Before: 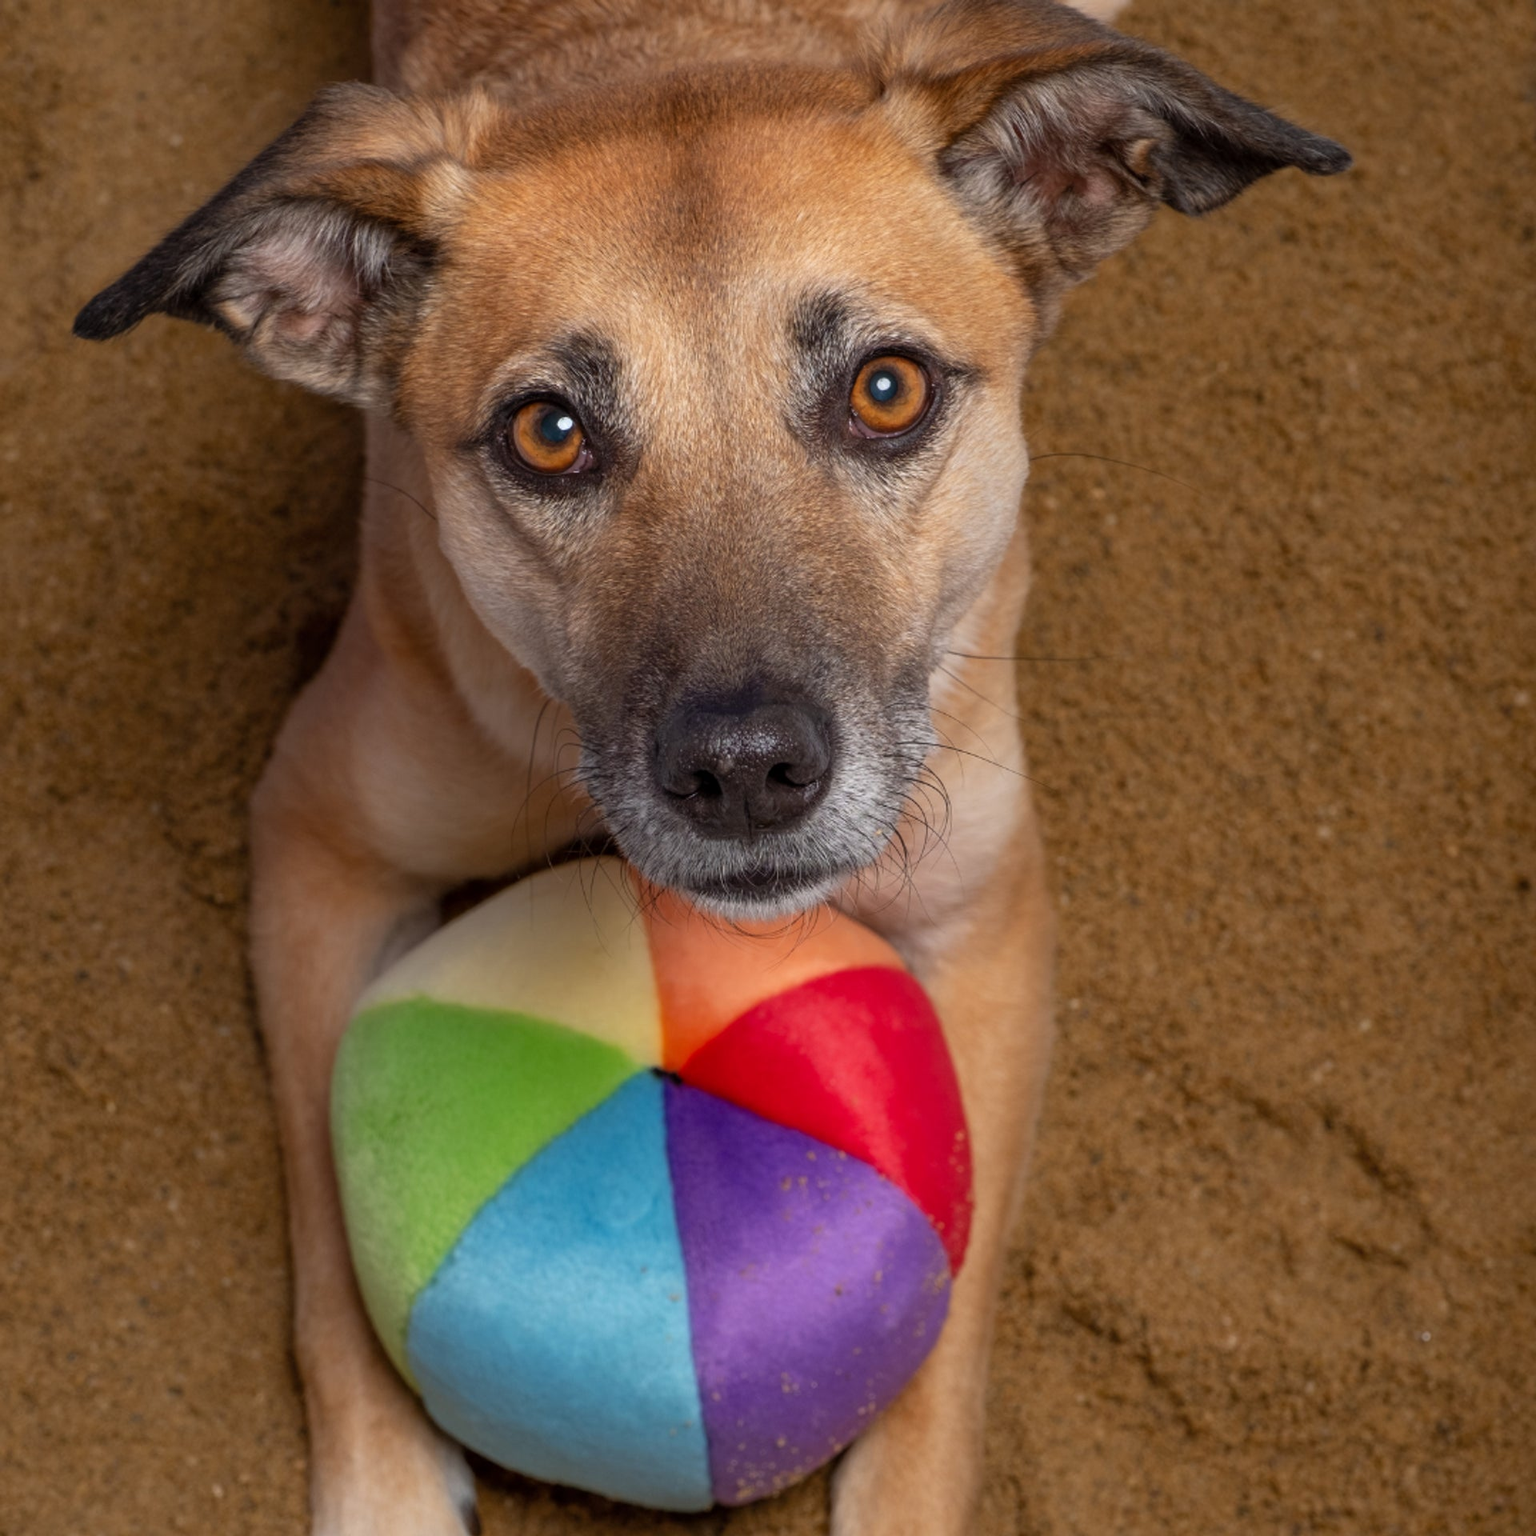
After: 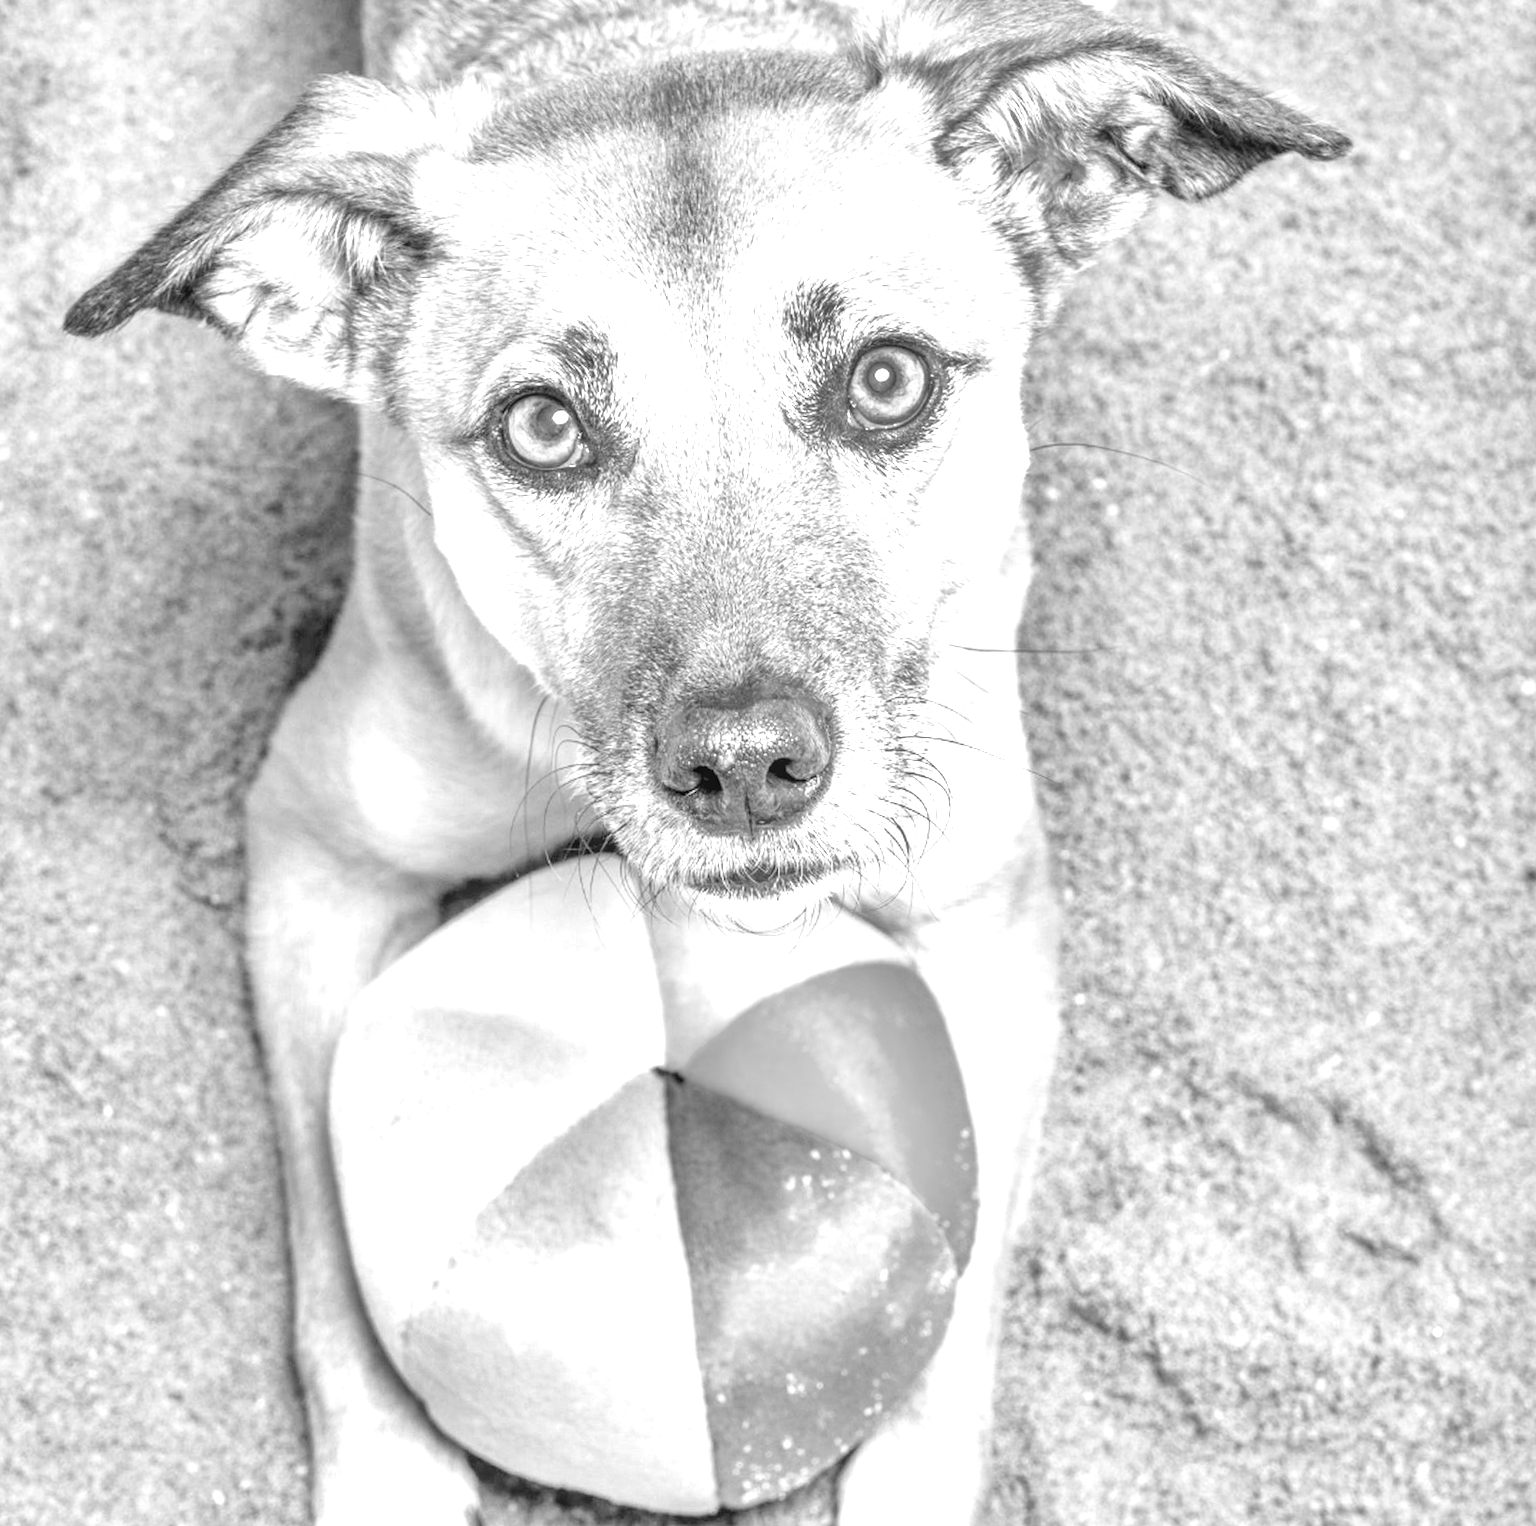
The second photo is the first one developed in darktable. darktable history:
filmic rgb: middle gray luminance 4.29%, black relative exposure -13 EV, white relative exposure 5 EV, threshold 6 EV, target black luminance 0%, hardness 5.19, latitude 59.69%, contrast 0.767, highlights saturation mix 5%, shadows ↔ highlights balance 25.95%, add noise in highlights 0, color science v3 (2019), use custom middle-gray values true, iterations of high-quality reconstruction 0, contrast in highlights soft, enable highlight reconstruction true
rotate and perspective: rotation -0.45°, automatic cropping original format, crop left 0.008, crop right 0.992, crop top 0.012, crop bottom 0.988
monochrome: on, module defaults
color correction: highlights b* 3
local contrast: highlights 0%, shadows 0%, detail 182%
colorize: hue 36°, source mix 100%
shadows and highlights: radius 108.52, shadows 40.68, highlights -72.88, low approximation 0.01, soften with gaussian
